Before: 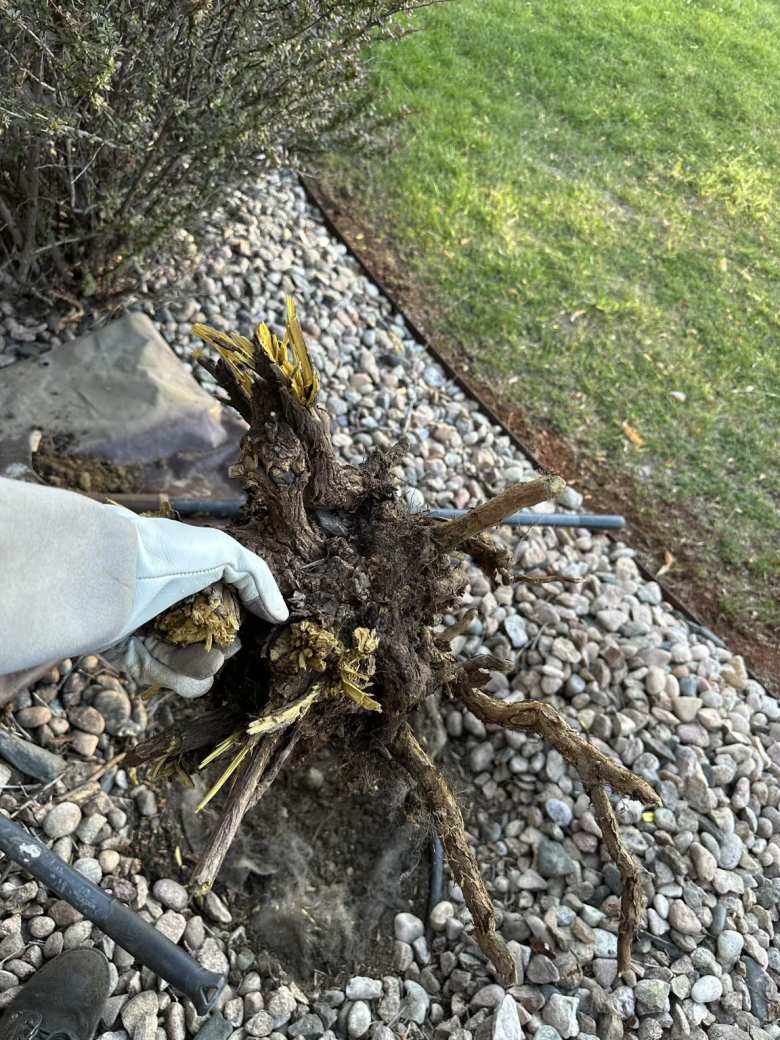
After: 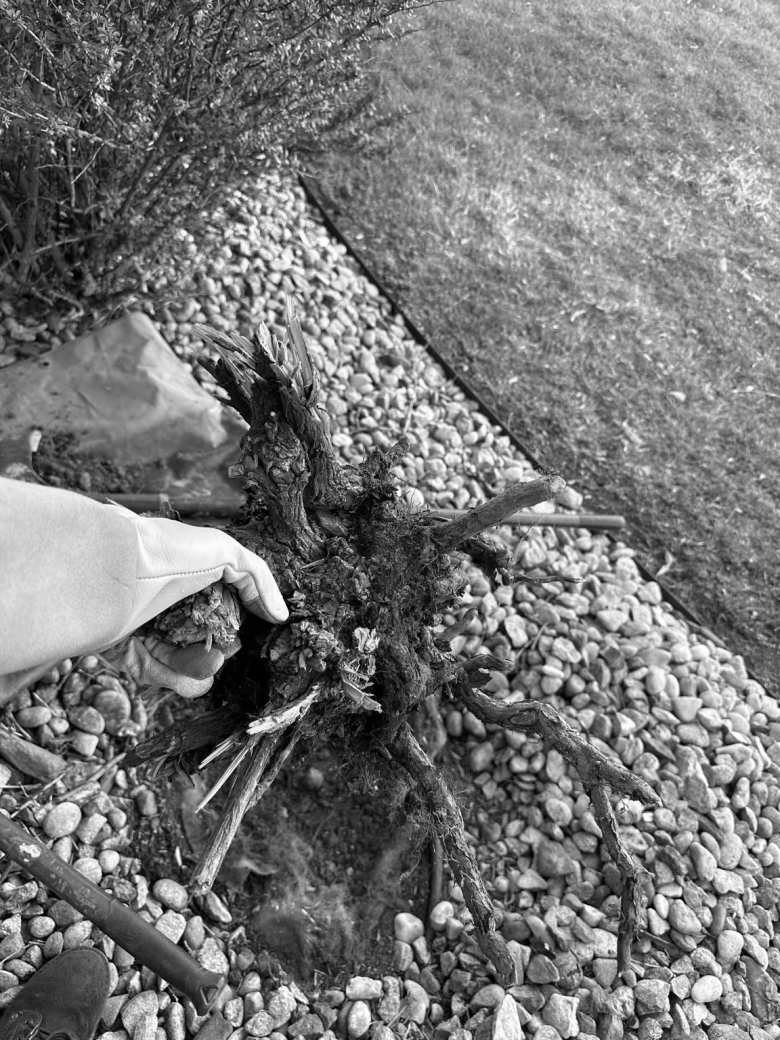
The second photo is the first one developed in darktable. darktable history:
monochrome: on, module defaults
white balance: red 1.08, blue 0.791
